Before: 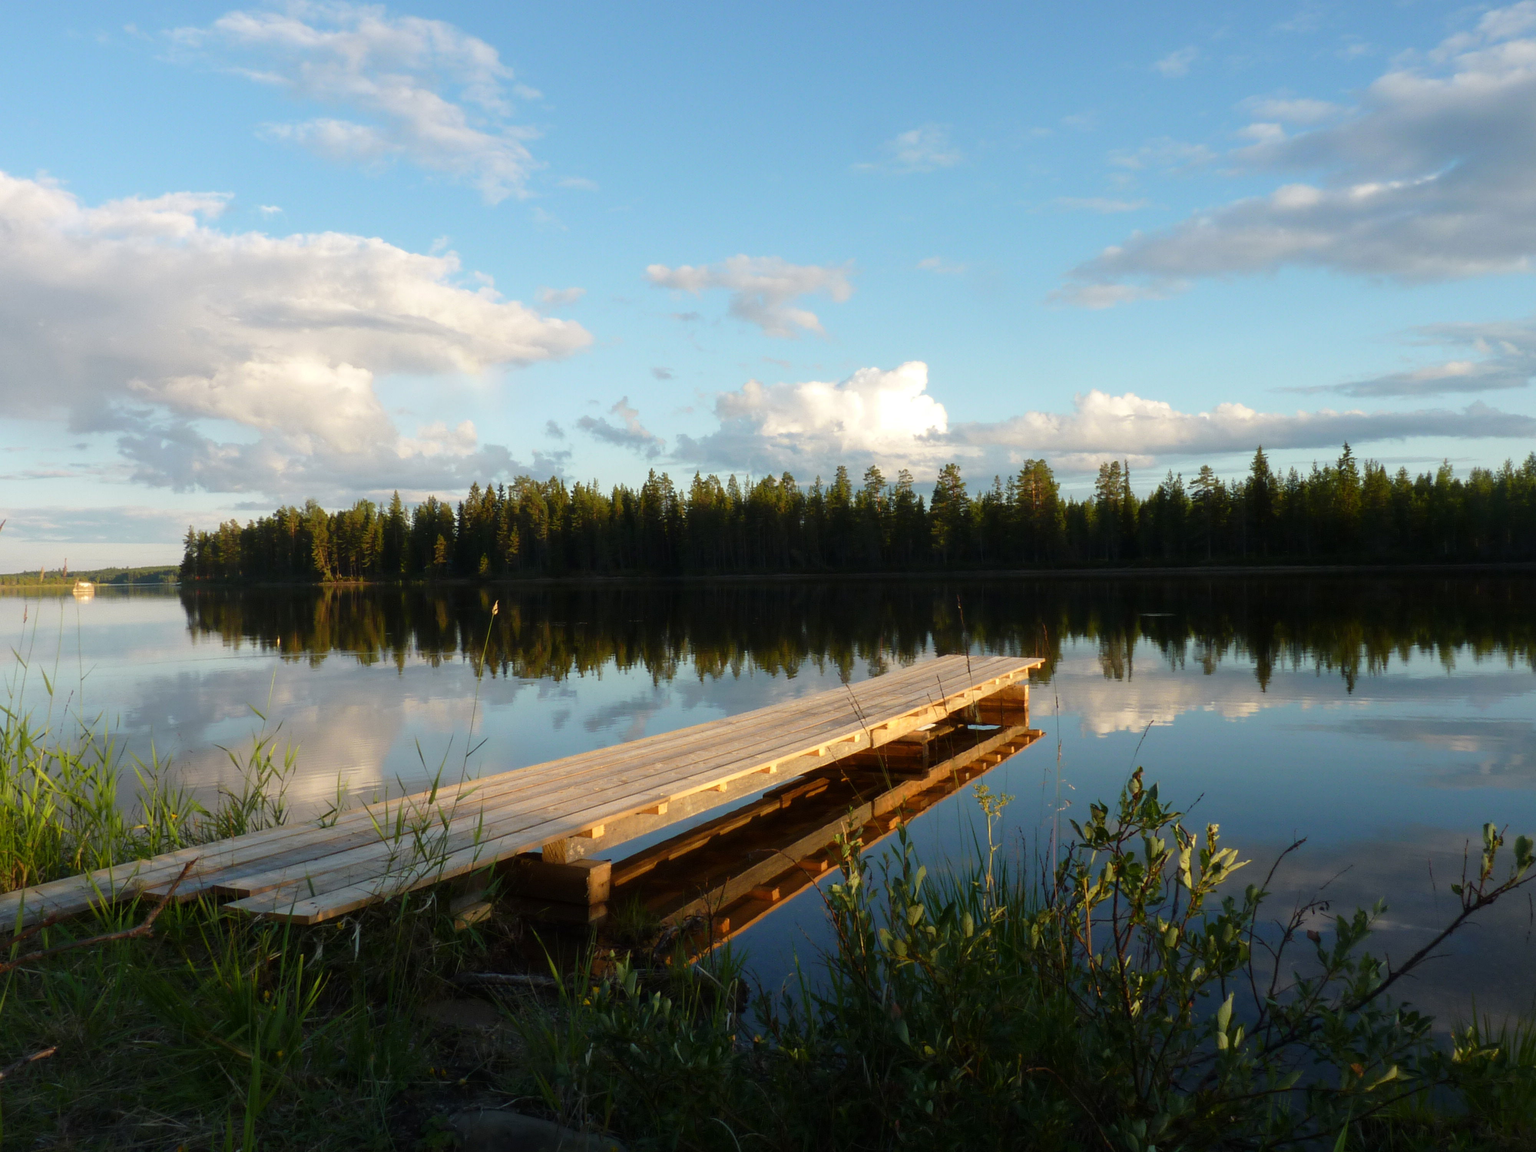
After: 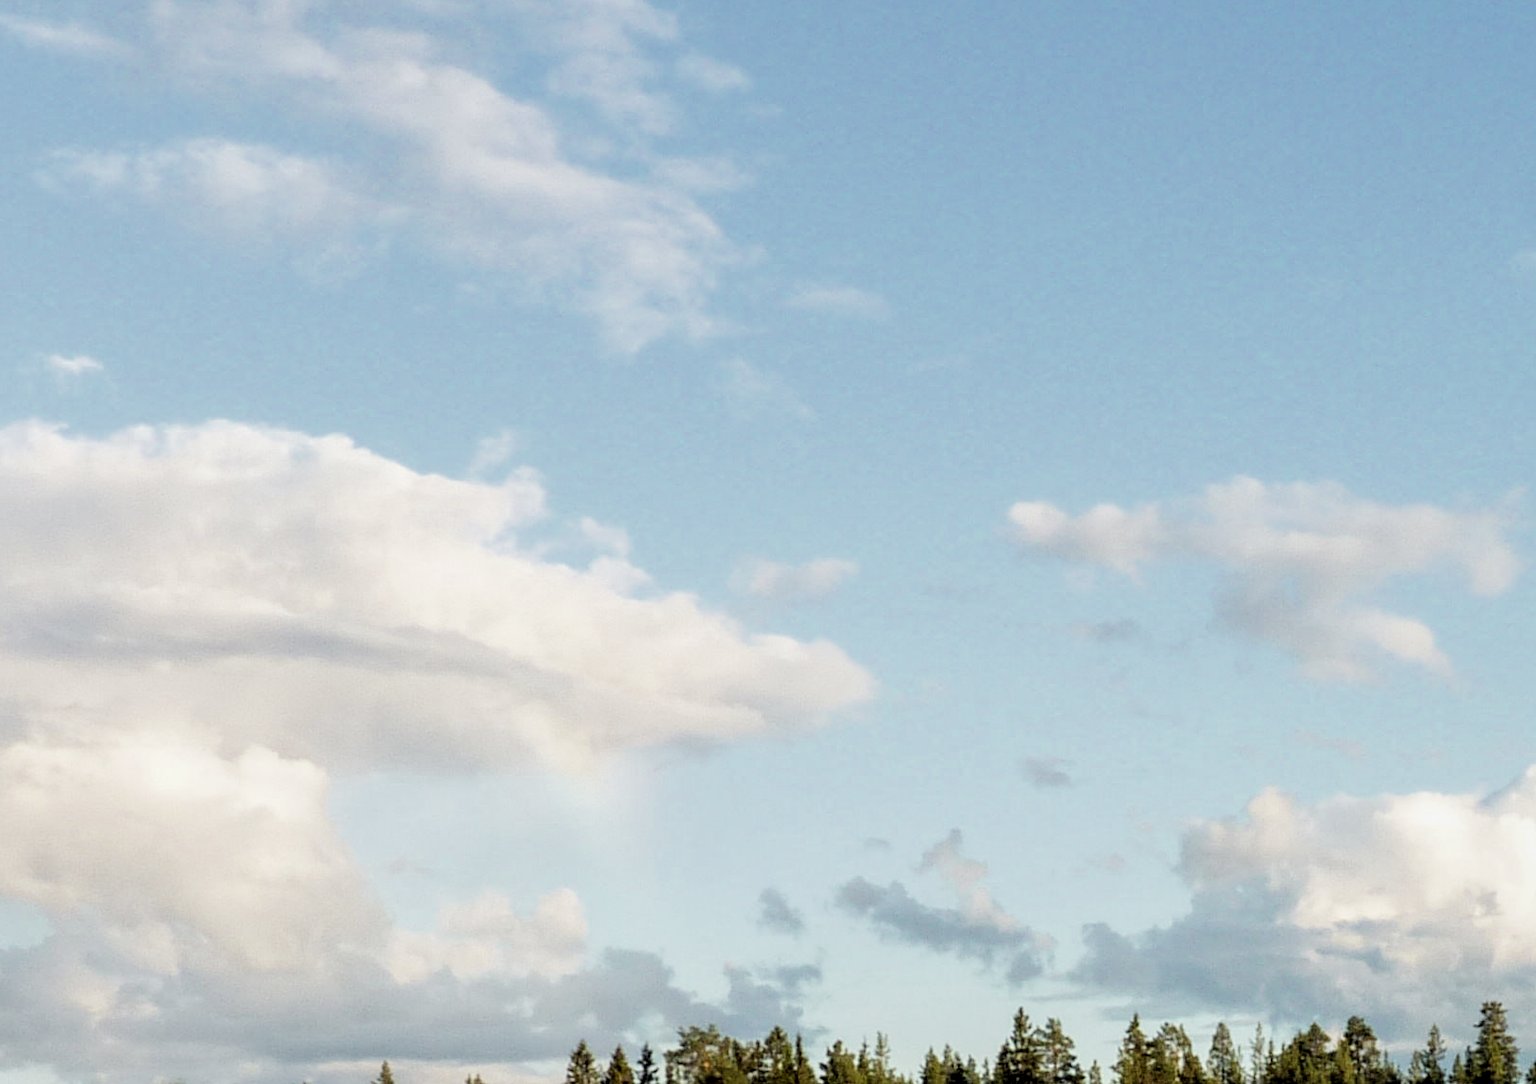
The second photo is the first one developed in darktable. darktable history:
crop: left 15.685%, top 5.461%, right 44.064%, bottom 56.61%
local contrast: highlights 58%, detail 146%
filmic rgb: black relative exposure -4.98 EV, white relative exposure 4 EV, hardness 2.89, contrast 1.388, add noise in highlights 0.001, preserve chrominance max RGB, color science v3 (2019), use custom middle-gray values true, contrast in highlights soft
